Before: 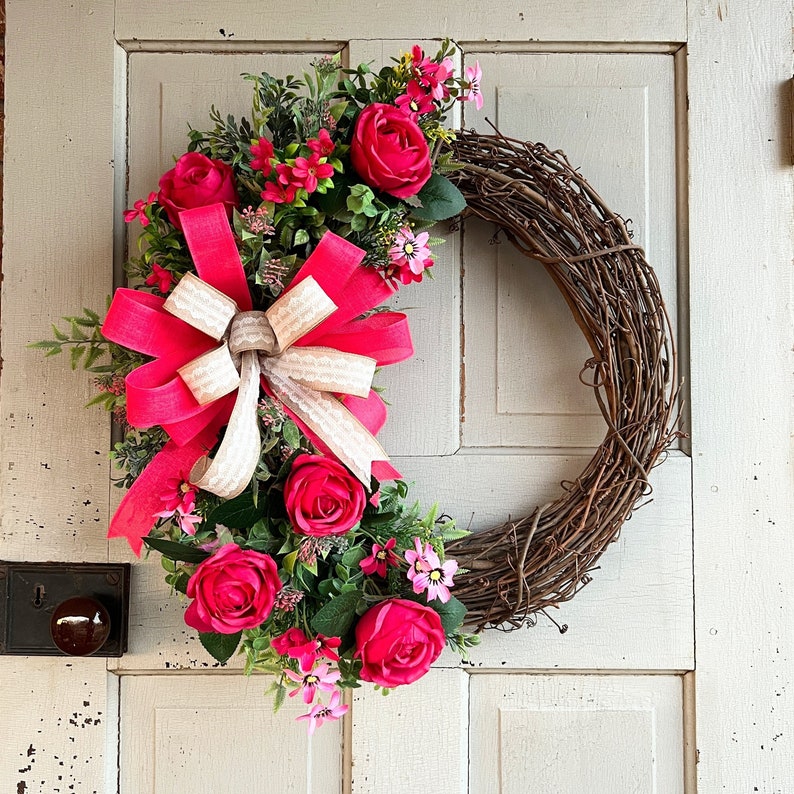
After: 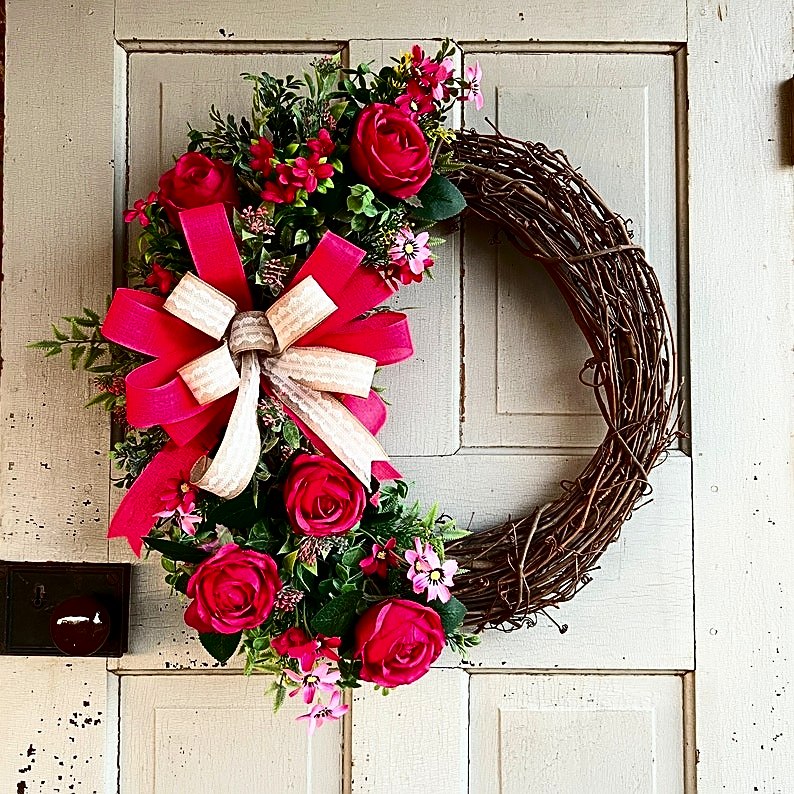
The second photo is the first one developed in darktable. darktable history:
sharpen: on, module defaults
contrast brightness saturation: contrast 0.244, brightness -0.237, saturation 0.149
